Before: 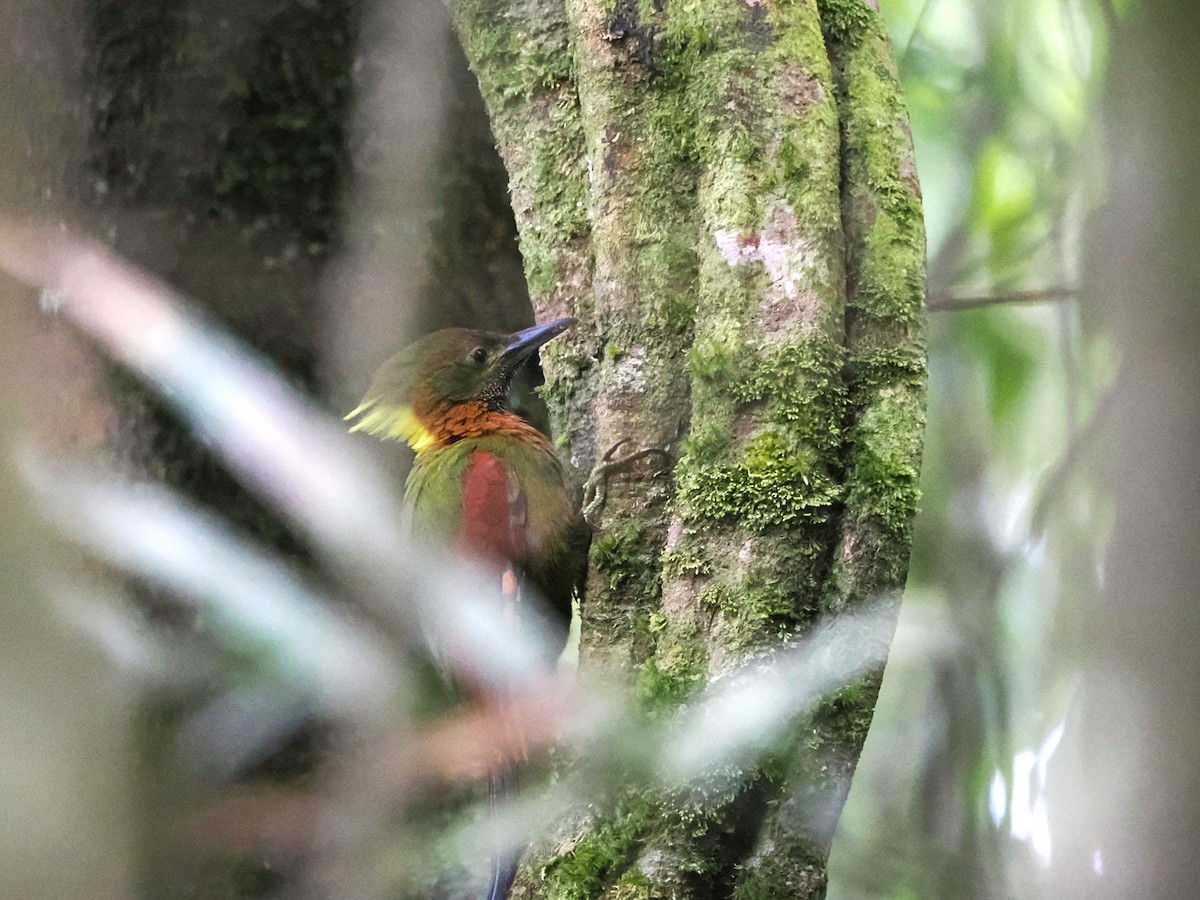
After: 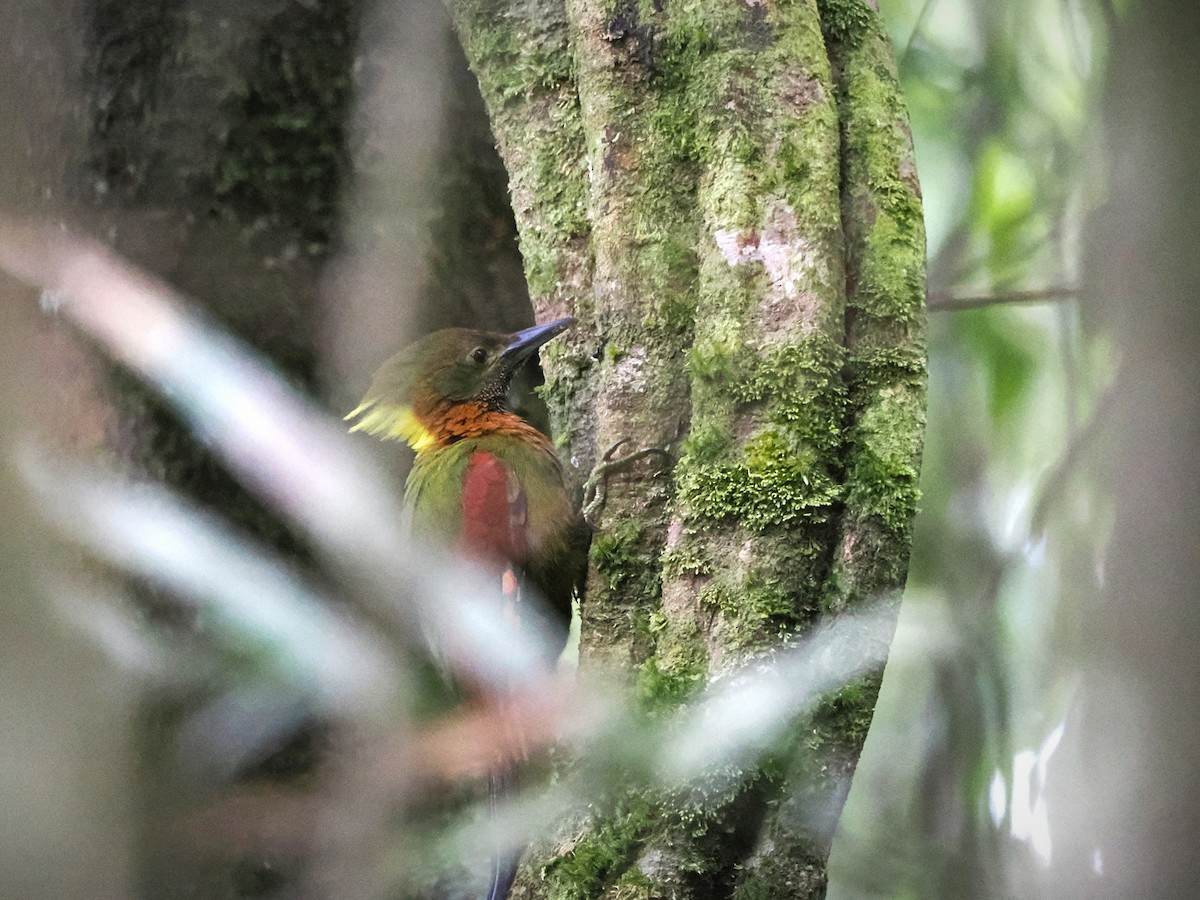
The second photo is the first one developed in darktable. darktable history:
shadows and highlights: shadows 60, soften with gaussian
vignetting: fall-off radius 100%, width/height ratio 1.337
